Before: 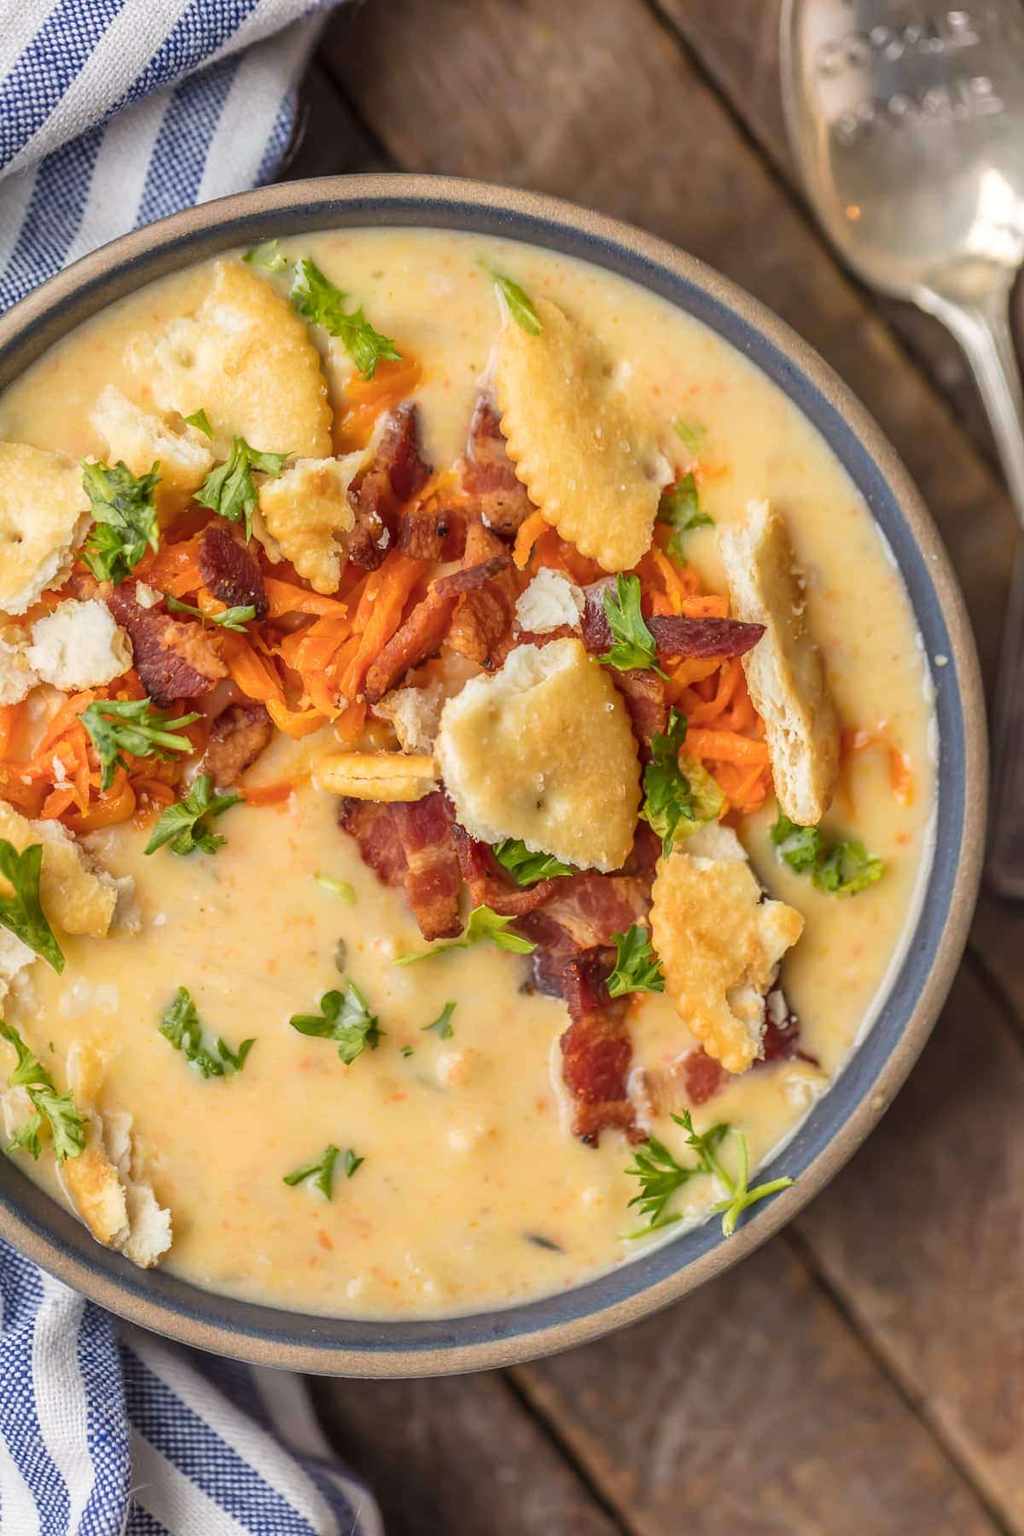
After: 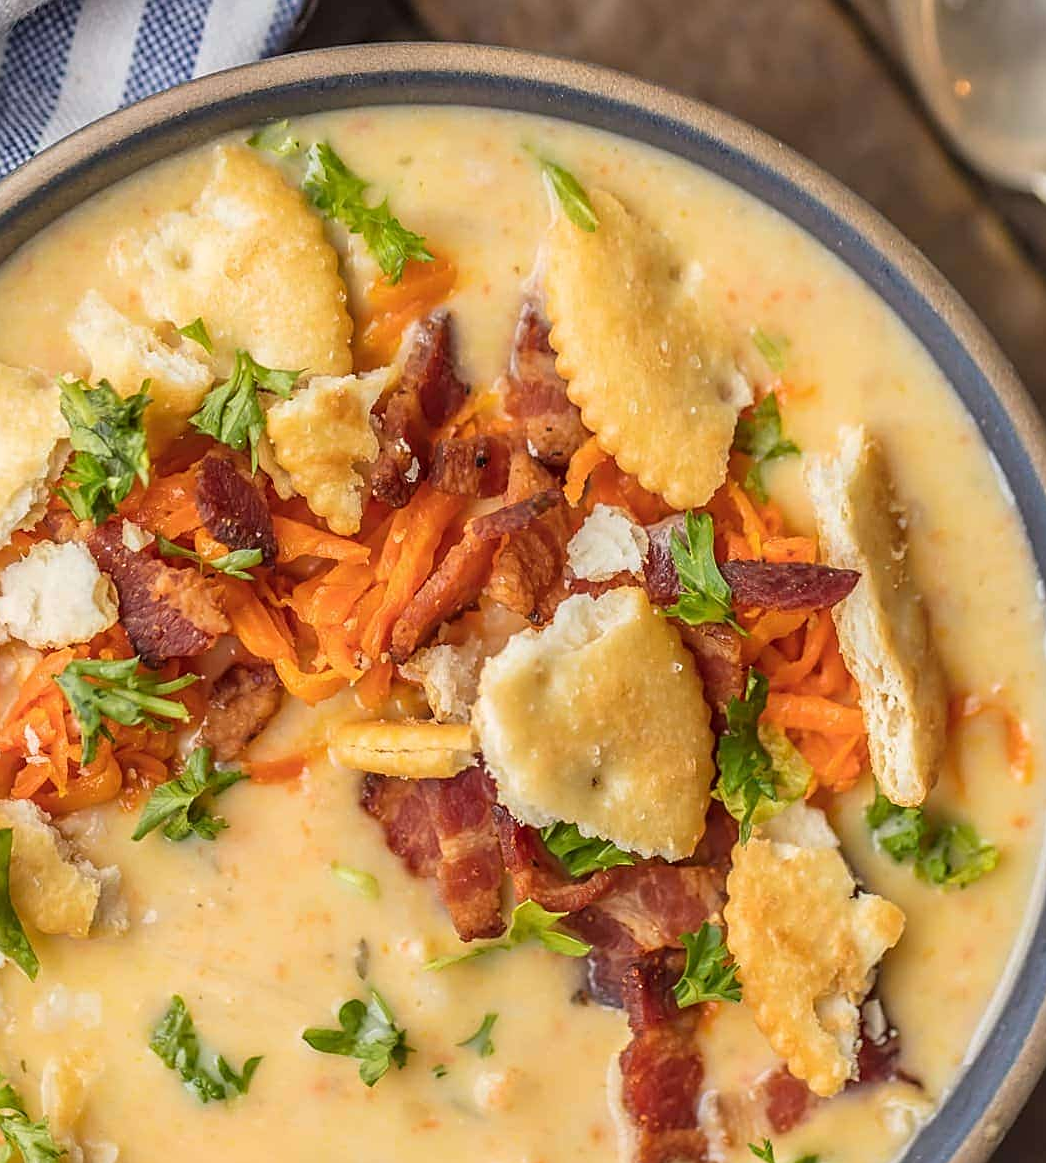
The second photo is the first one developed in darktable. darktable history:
sharpen: on, module defaults
crop: left 3.157%, top 8.976%, right 9.661%, bottom 26.365%
